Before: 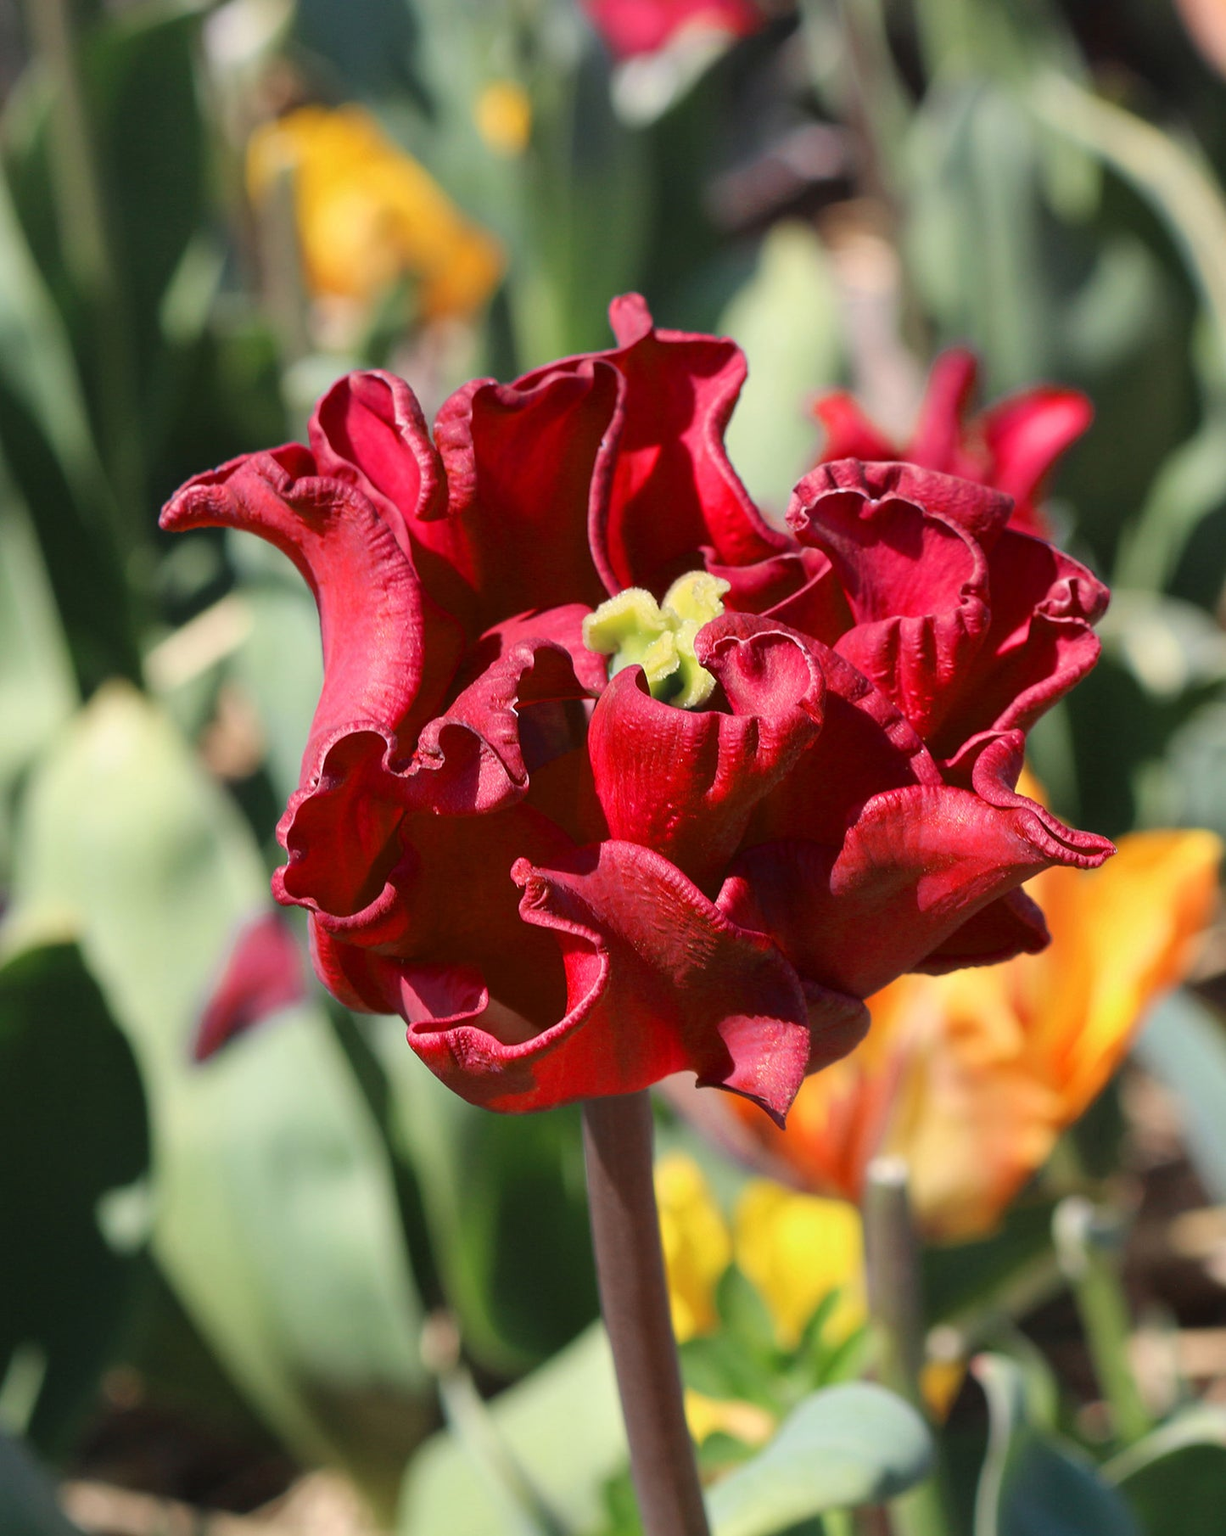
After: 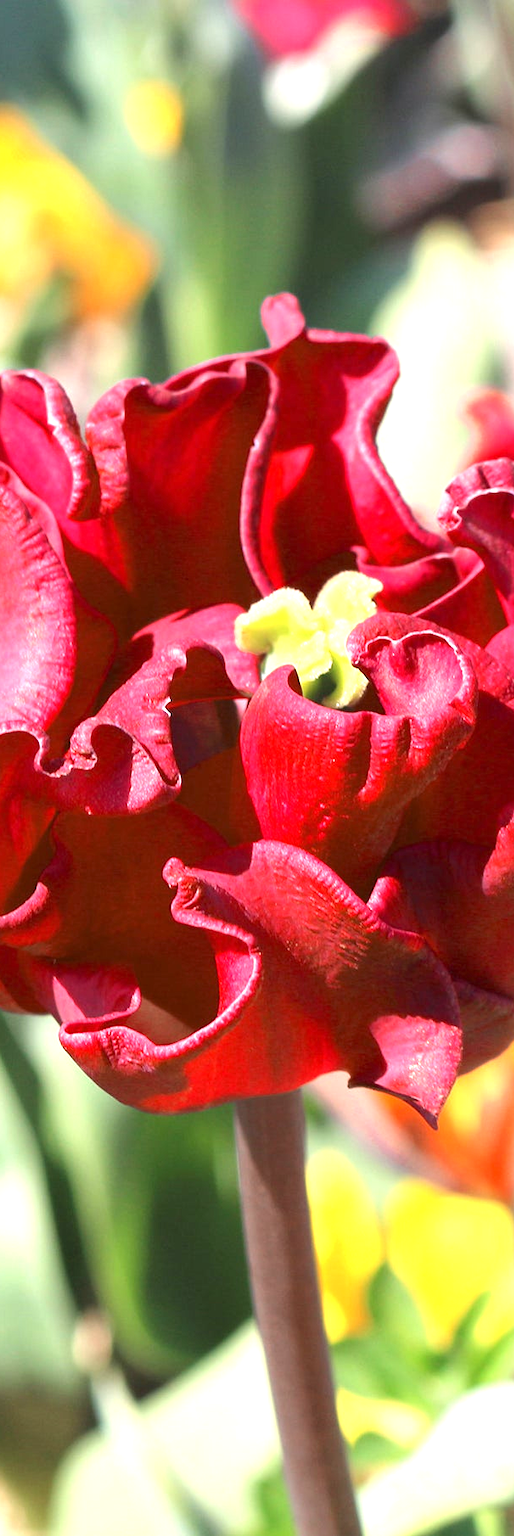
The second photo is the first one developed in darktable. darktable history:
exposure: exposure 1.152 EV, compensate highlight preservation false
crop: left 28.429%, right 29.576%
